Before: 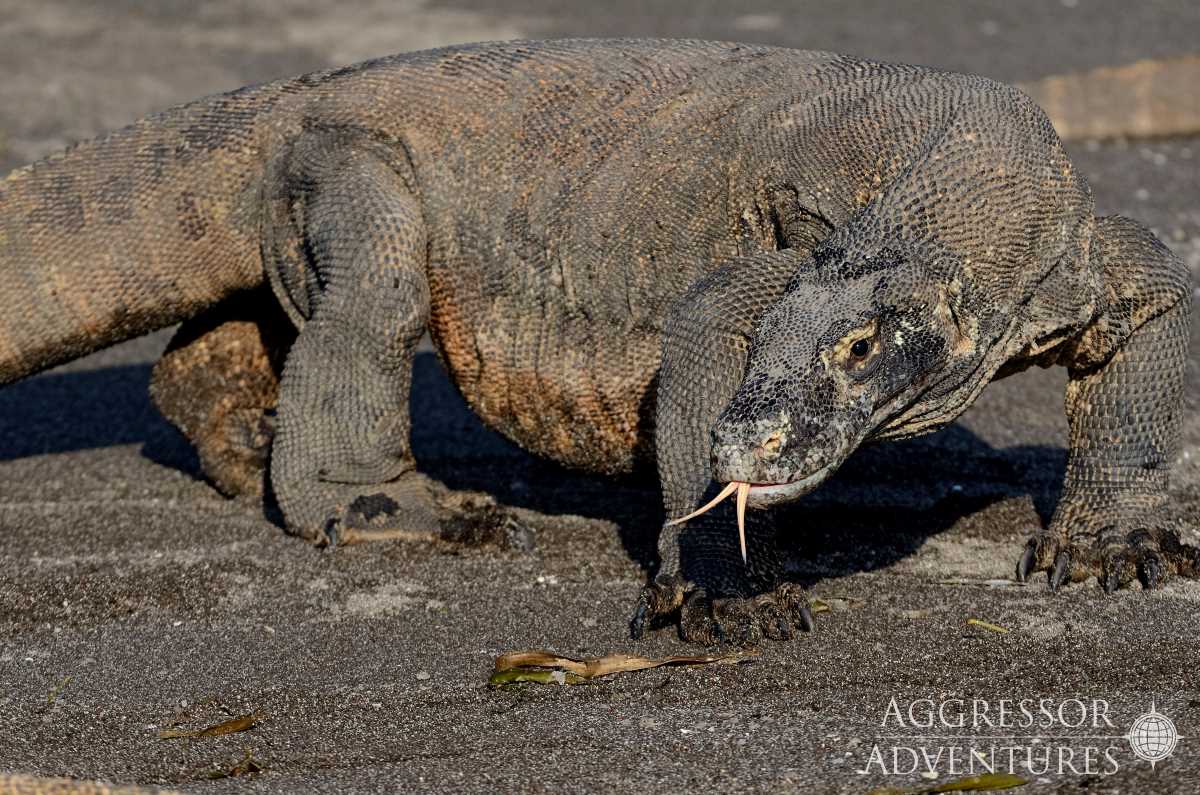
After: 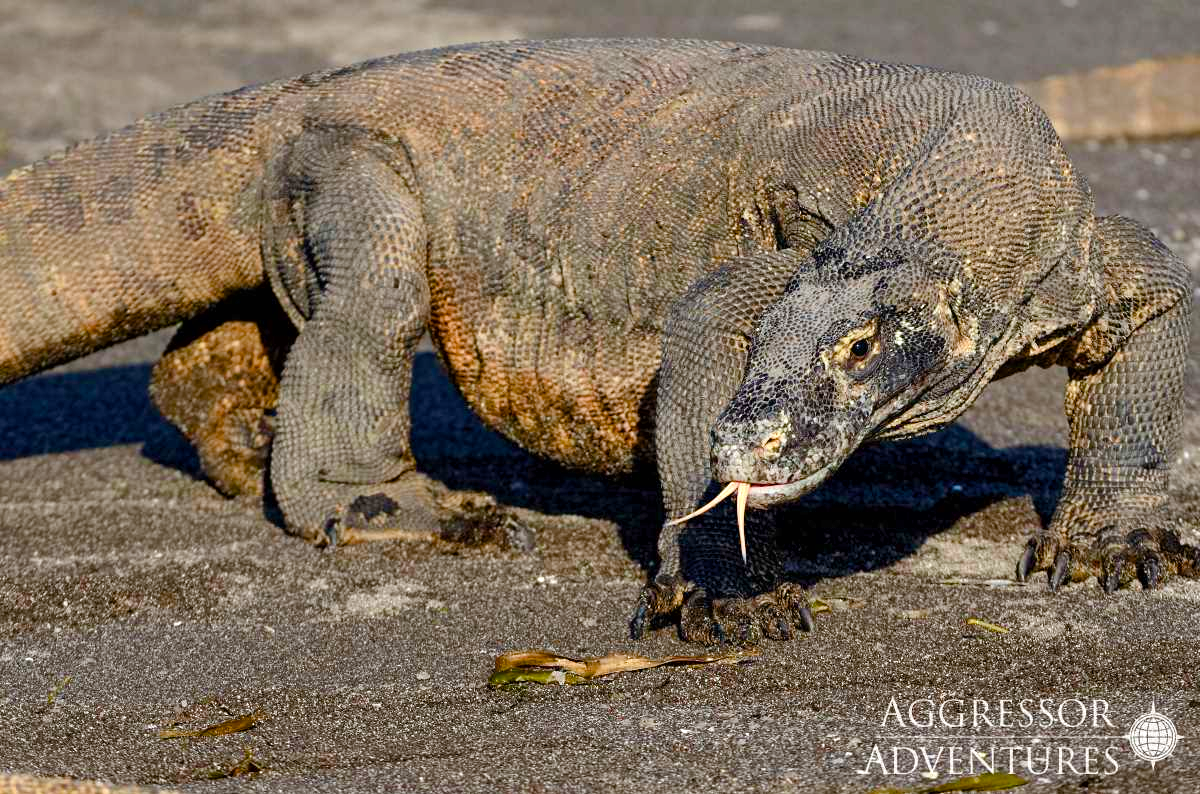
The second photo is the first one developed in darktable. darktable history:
exposure: black level correction 0, exposure 0.499 EV, compensate exposure bias true, compensate highlight preservation false
crop: bottom 0.078%
color balance rgb: linear chroma grading › global chroma 0.859%, perceptual saturation grading › global saturation 20%, perceptual saturation grading › highlights -25.441%, perceptual saturation grading › shadows 50.09%, global vibrance 20%
shadows and highlights: radius 118.21, shadows 41.92, highlights -61.88, soften with gaussian
